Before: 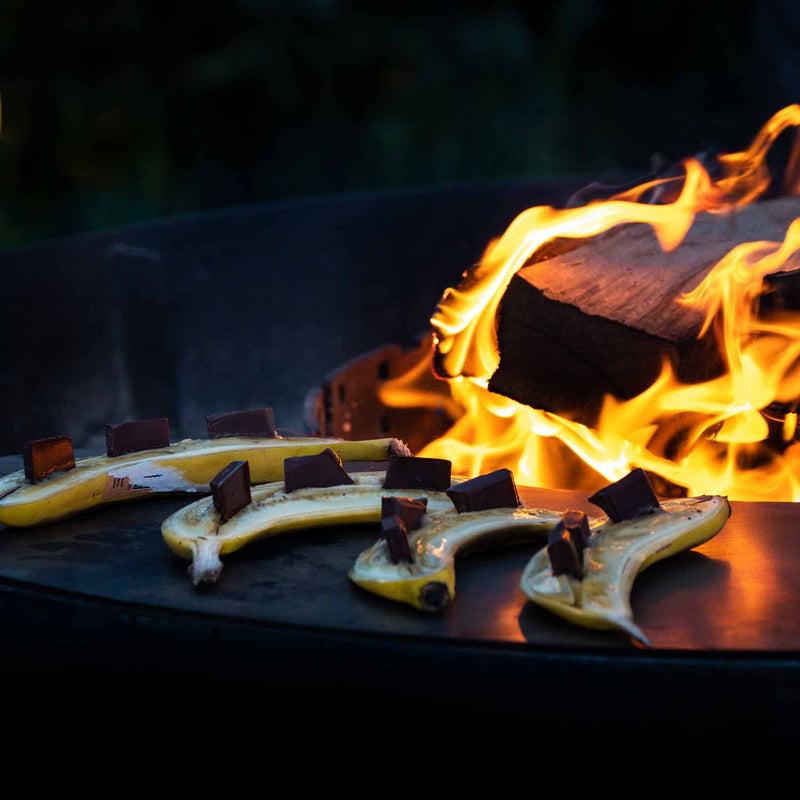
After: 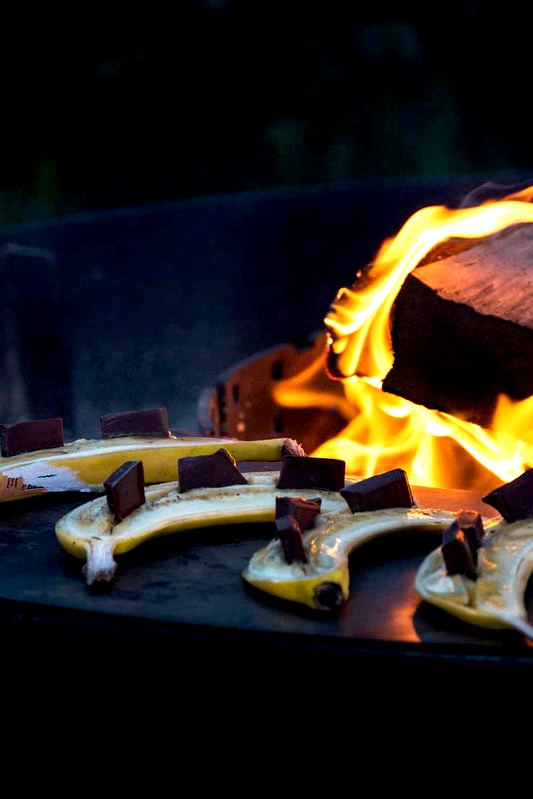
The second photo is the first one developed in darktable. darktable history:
crop and rotate: left 13.409%, right 19.924%
exposure: black level correction 0.005, exposure 0.417 EV, compensate highlight preservation false
white balance: red 1.009, blue 1.027
